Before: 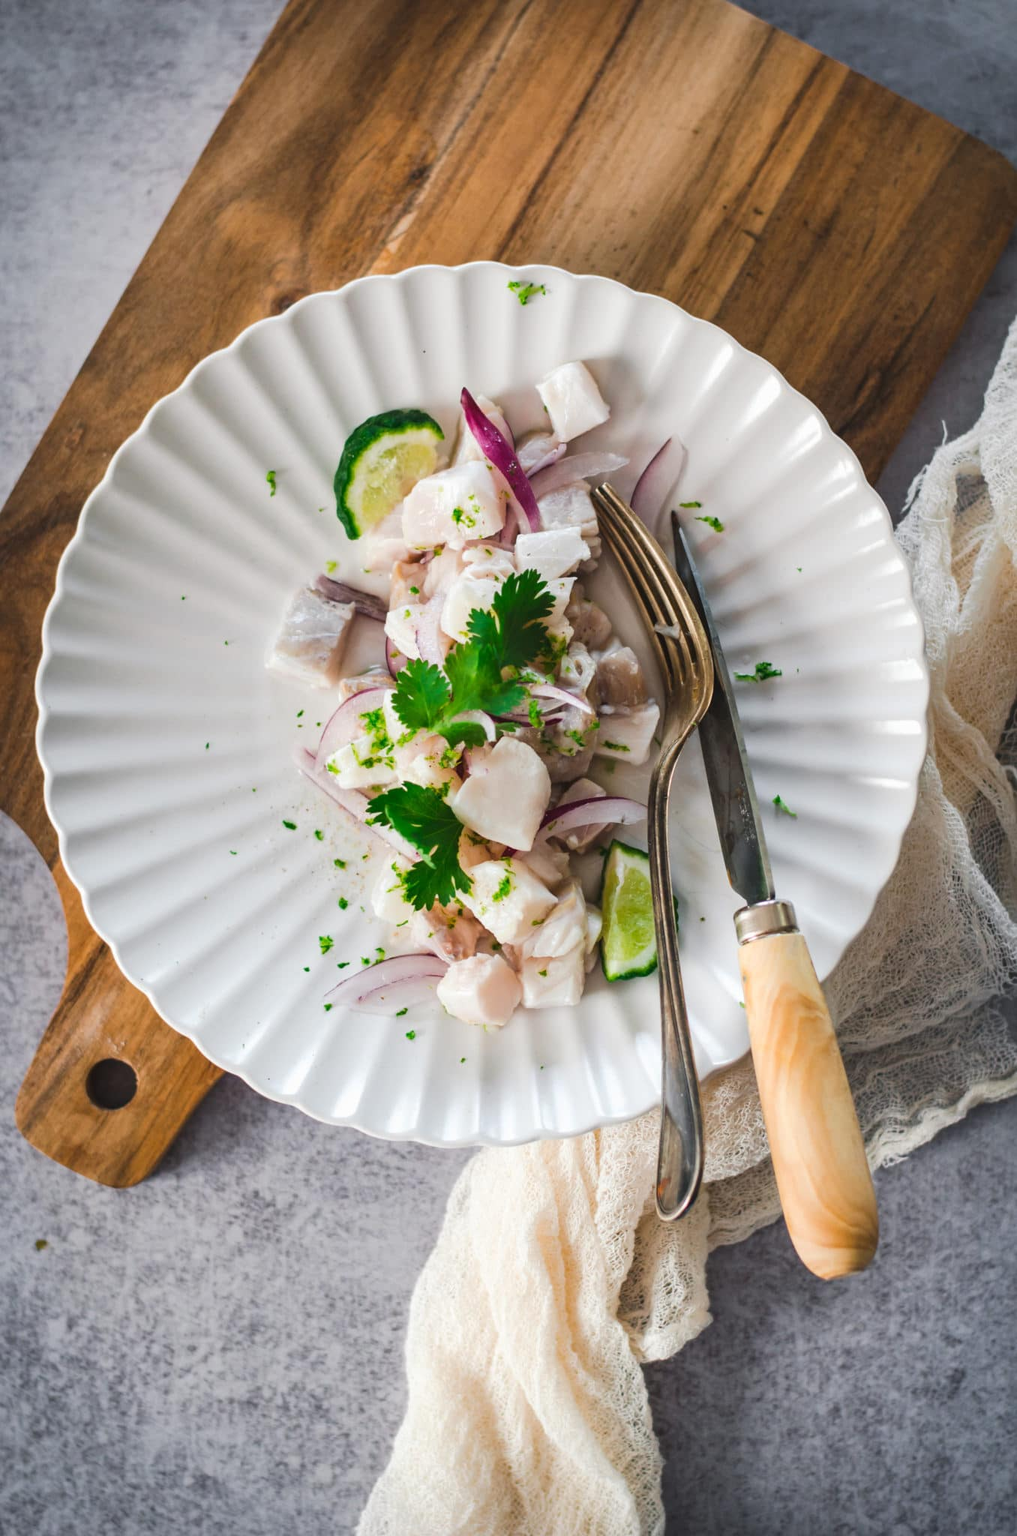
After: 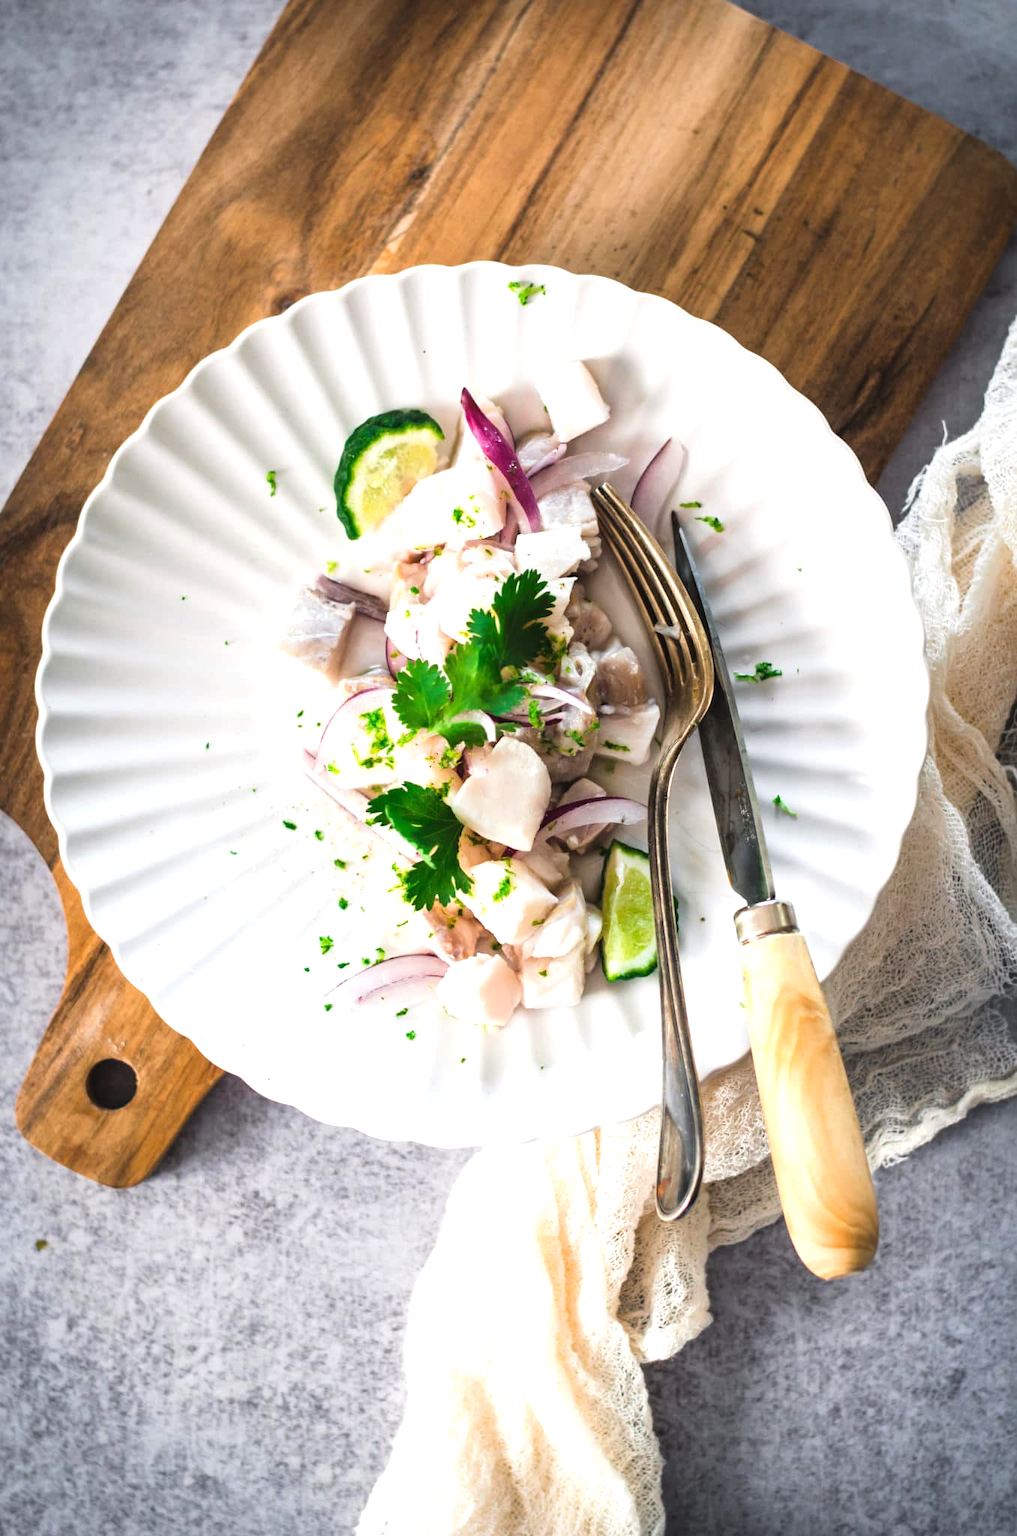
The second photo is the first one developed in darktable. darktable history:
exposure: black level correction 0, exposure 0 EV, compensate highlight preservation false
tone equalizer: -8 EV -0.736 EV, -7 EV -0.698 EV, -6 EV -0.587 EV, -5 EV -0.418 EV, -3 EV 0.39 EV, -2 EV 0.6 EV, -1 EV 0.686 EV, +0 EV 0.751 EV, mask exposure compensation -0.514 EV
